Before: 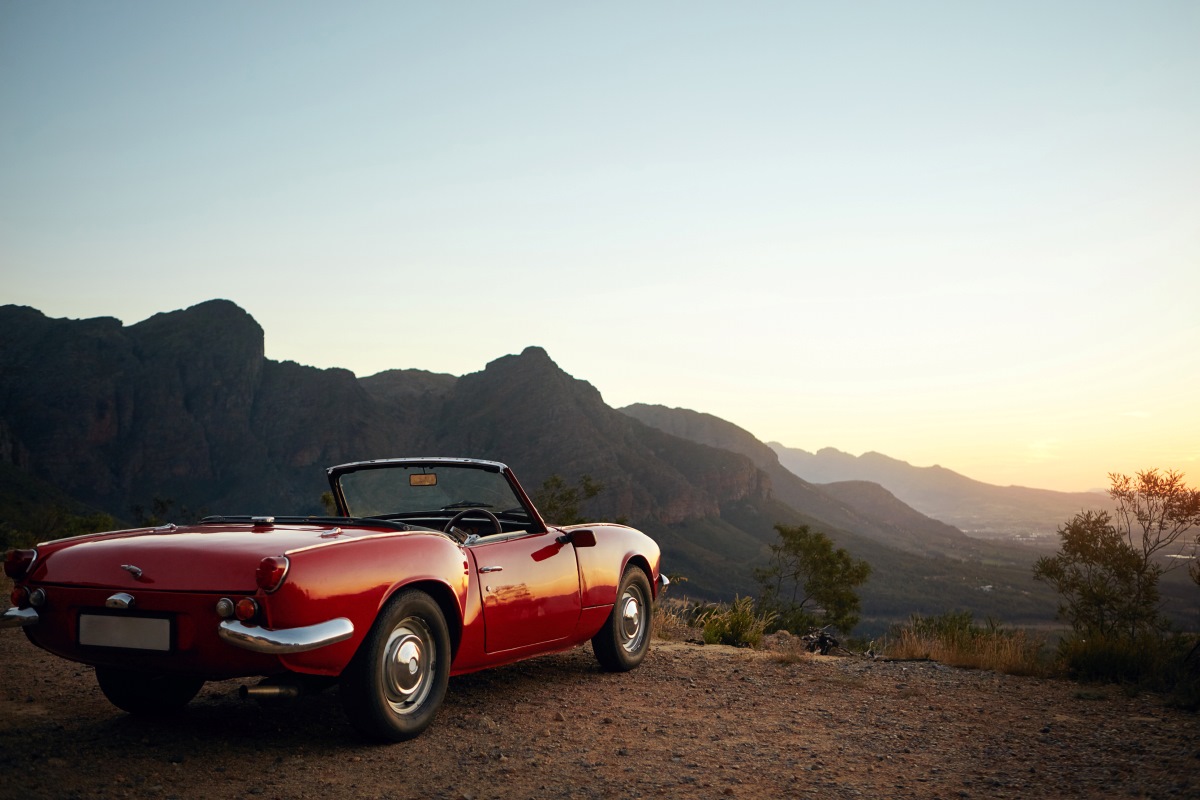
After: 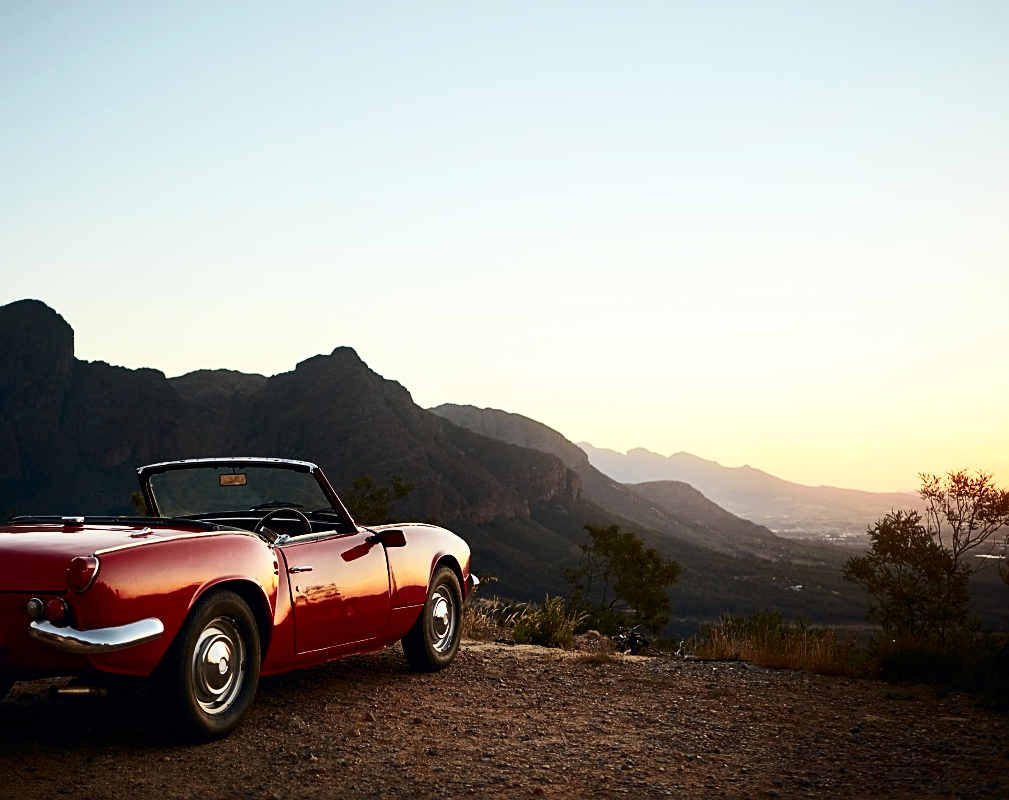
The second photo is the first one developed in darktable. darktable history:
sharpen: on, module defaults
contrast brightness saturation: contrast 0.298
crop: left 15.853%
